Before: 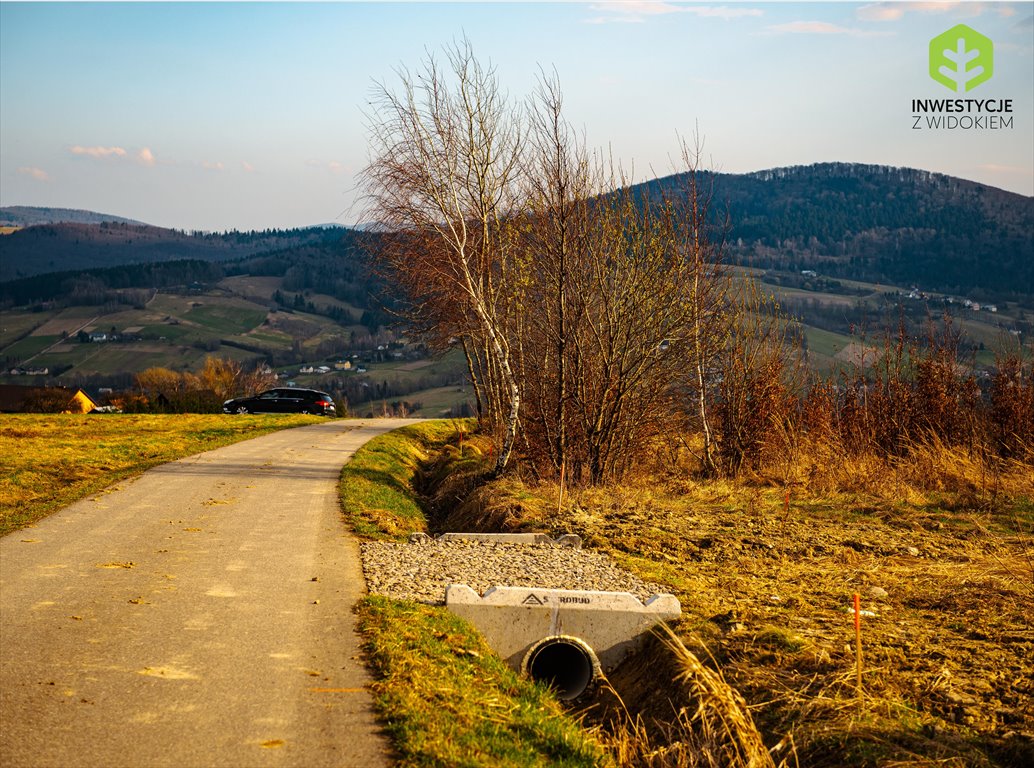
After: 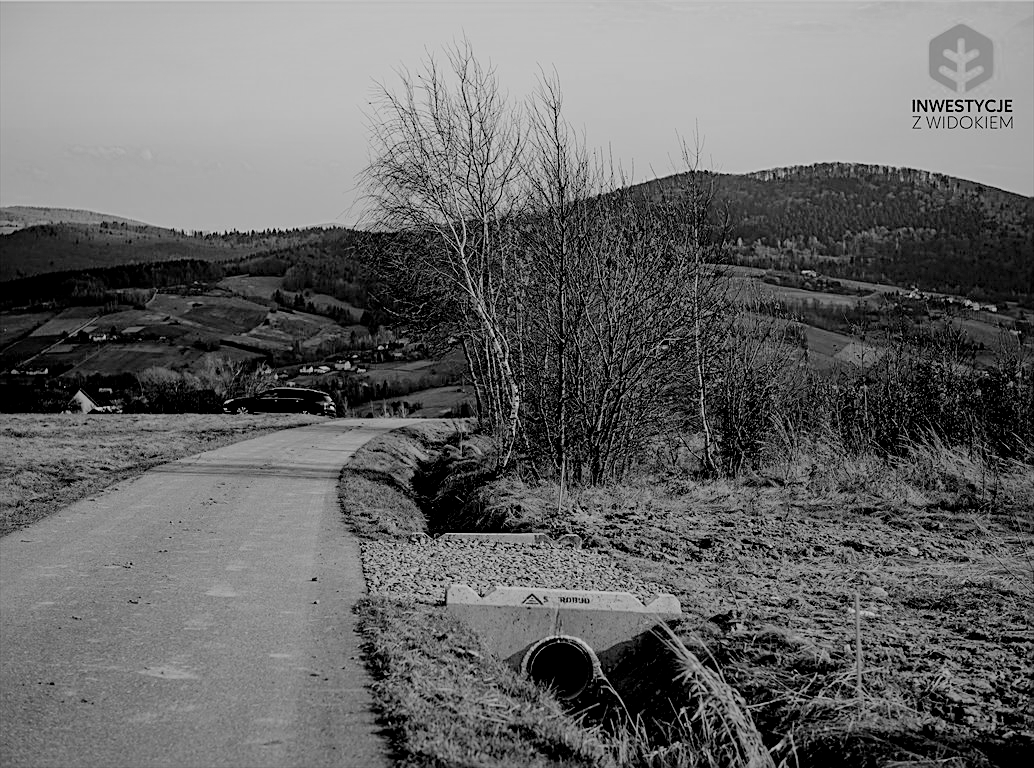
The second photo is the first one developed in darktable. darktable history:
local contrast: mode bilateral grid, contrast 21, coarseness 49, detail 119%, midtone range 0.2
sharpen: on, module defaults
color zones: curves: ch0 [(0, 0.613) (0.01, 0.613) (0.245, 0.448) (0.498, 0.529) (0.642, 0.665) (0.879, 0.777) (0.99, 0.613)]; ch1 [(0, 0) (0.143, 0) (0.286, 0) (0.429, 0) (0.571, 0) (0.714, 0) (0.857, 0)]
color balance rgb: shadows lift › chroma 6.174%, shadows lift › hue 304.58°, power › chroma 0.234%, power › hue 62.69°, global offset › luminance -0.9%, perceptual saturation grading › global saturation 14.738%, global vibrance 20%
filmic rgb: middle gray luminance 17.98%, black relative exposure -7.54 EV, white relative exposure 8.45 EV, target black luminance 0%, hardness 2.23, latitude 19.19%, contrast 0.871, highlights saturation mix 5.23%, shadows ↔ highlights balance 10.74%
